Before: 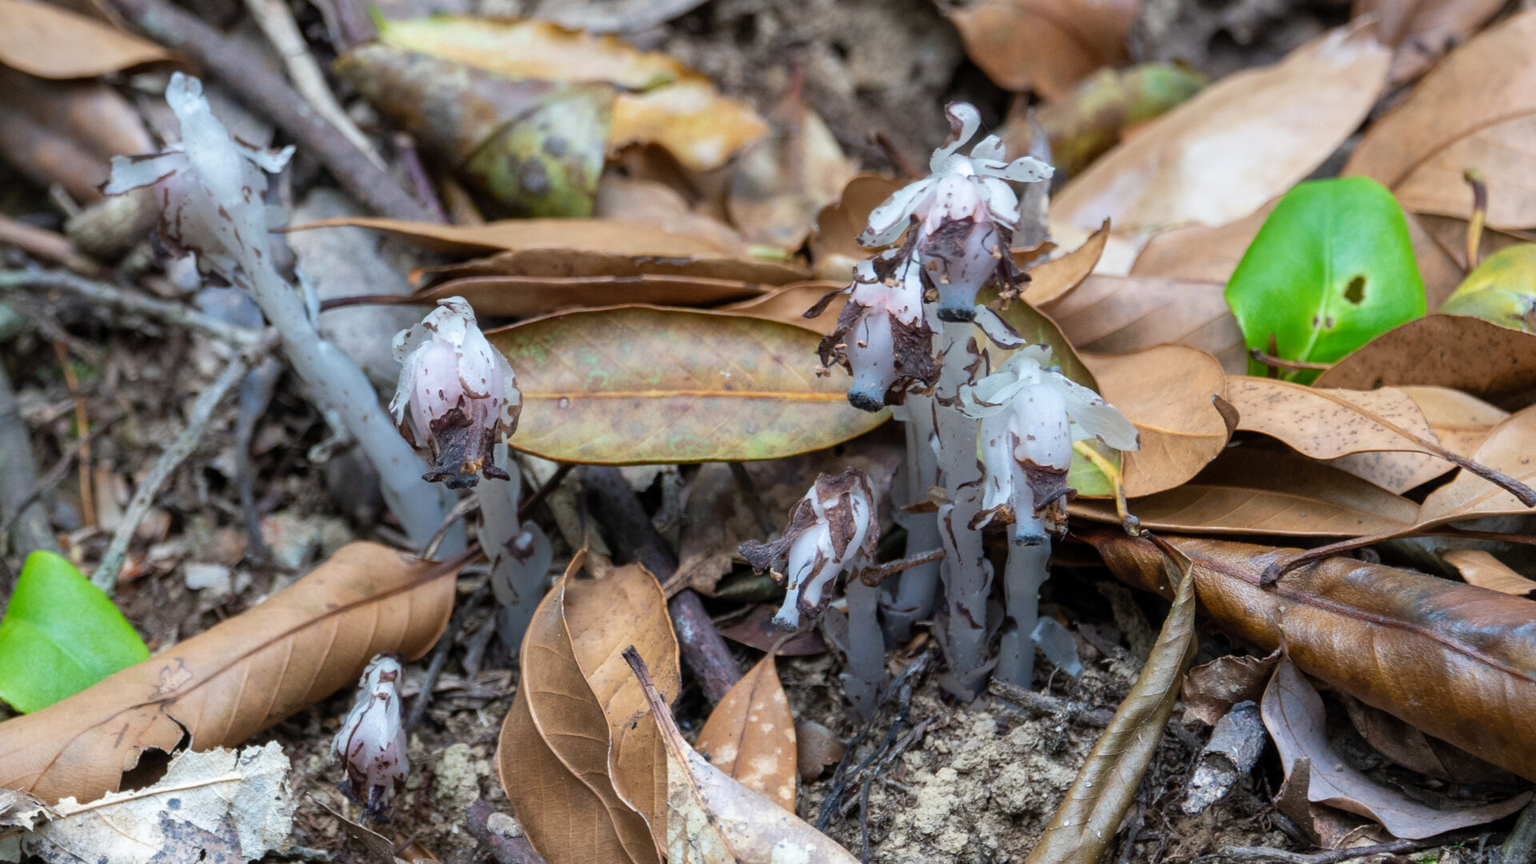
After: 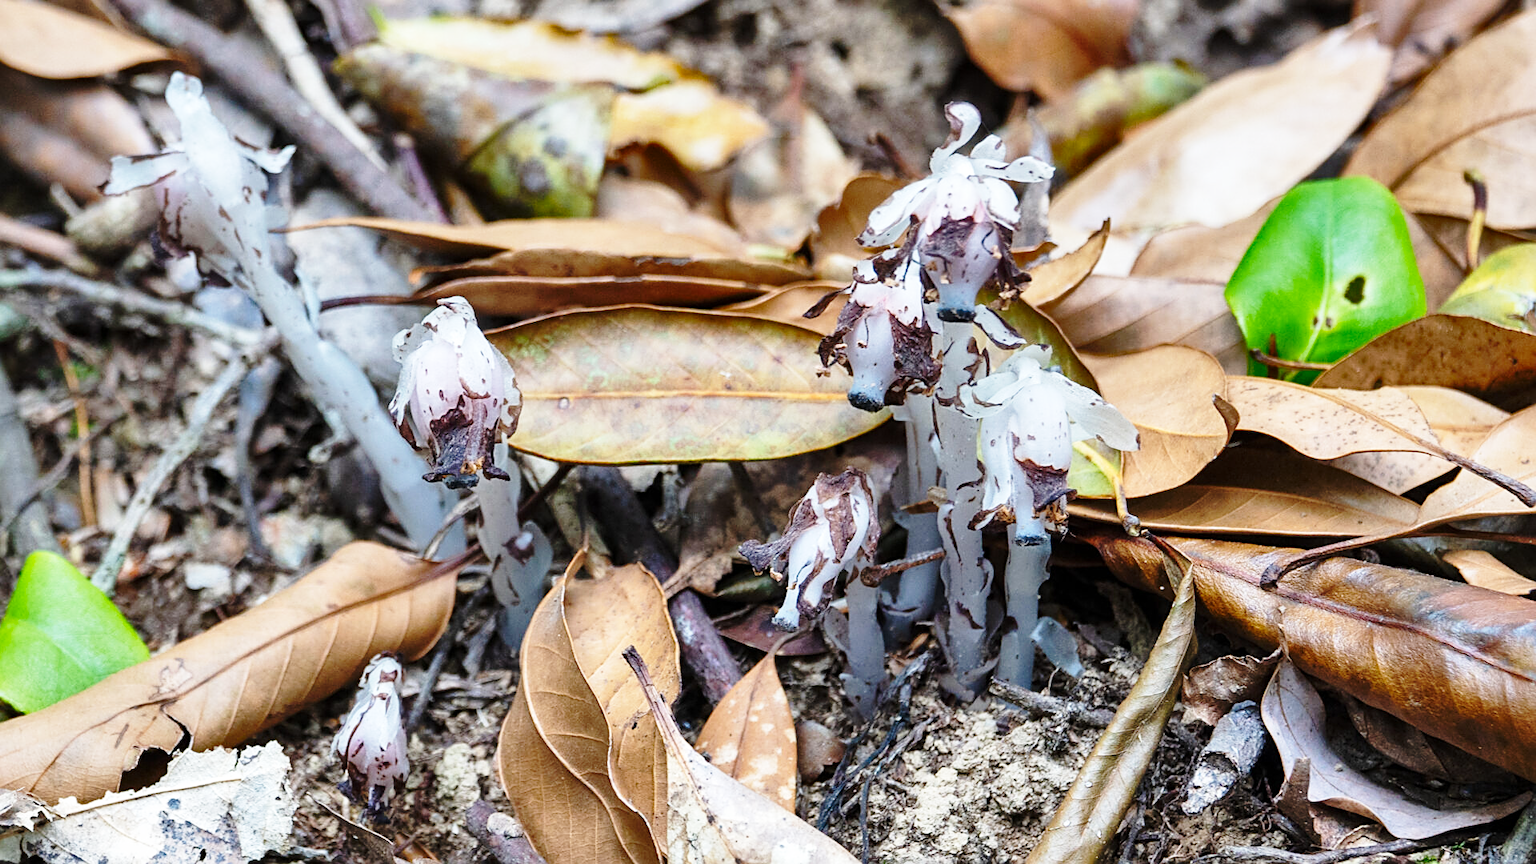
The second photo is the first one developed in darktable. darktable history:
exposure: compensate highlight preservation false
shadows and highlights: shadows 30.63, highlights -63.22, shadows color adjustment 98%, highlights color adjustment 58.61%, soften with gaussian
sharpen: on, module defaults
base curve: curves: ch0 [(0, 0) (0.032, 0.037) (0.105, 0.228) (0.435, 0.76) (0.856, 0.983) (1, 1)], preserve colors none
